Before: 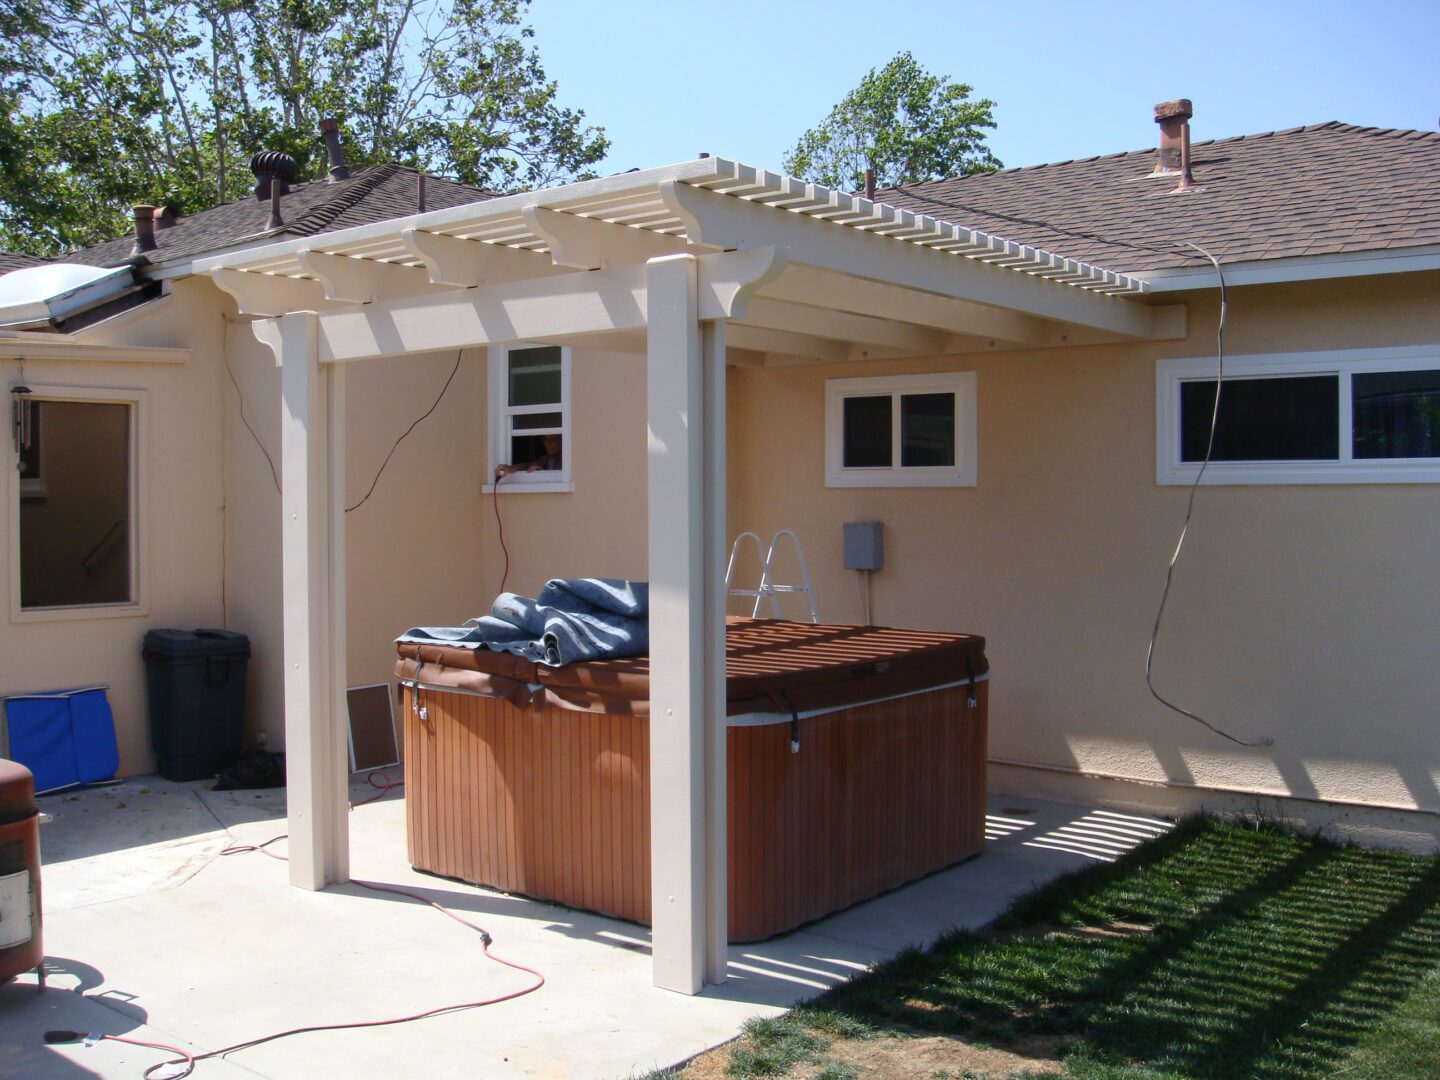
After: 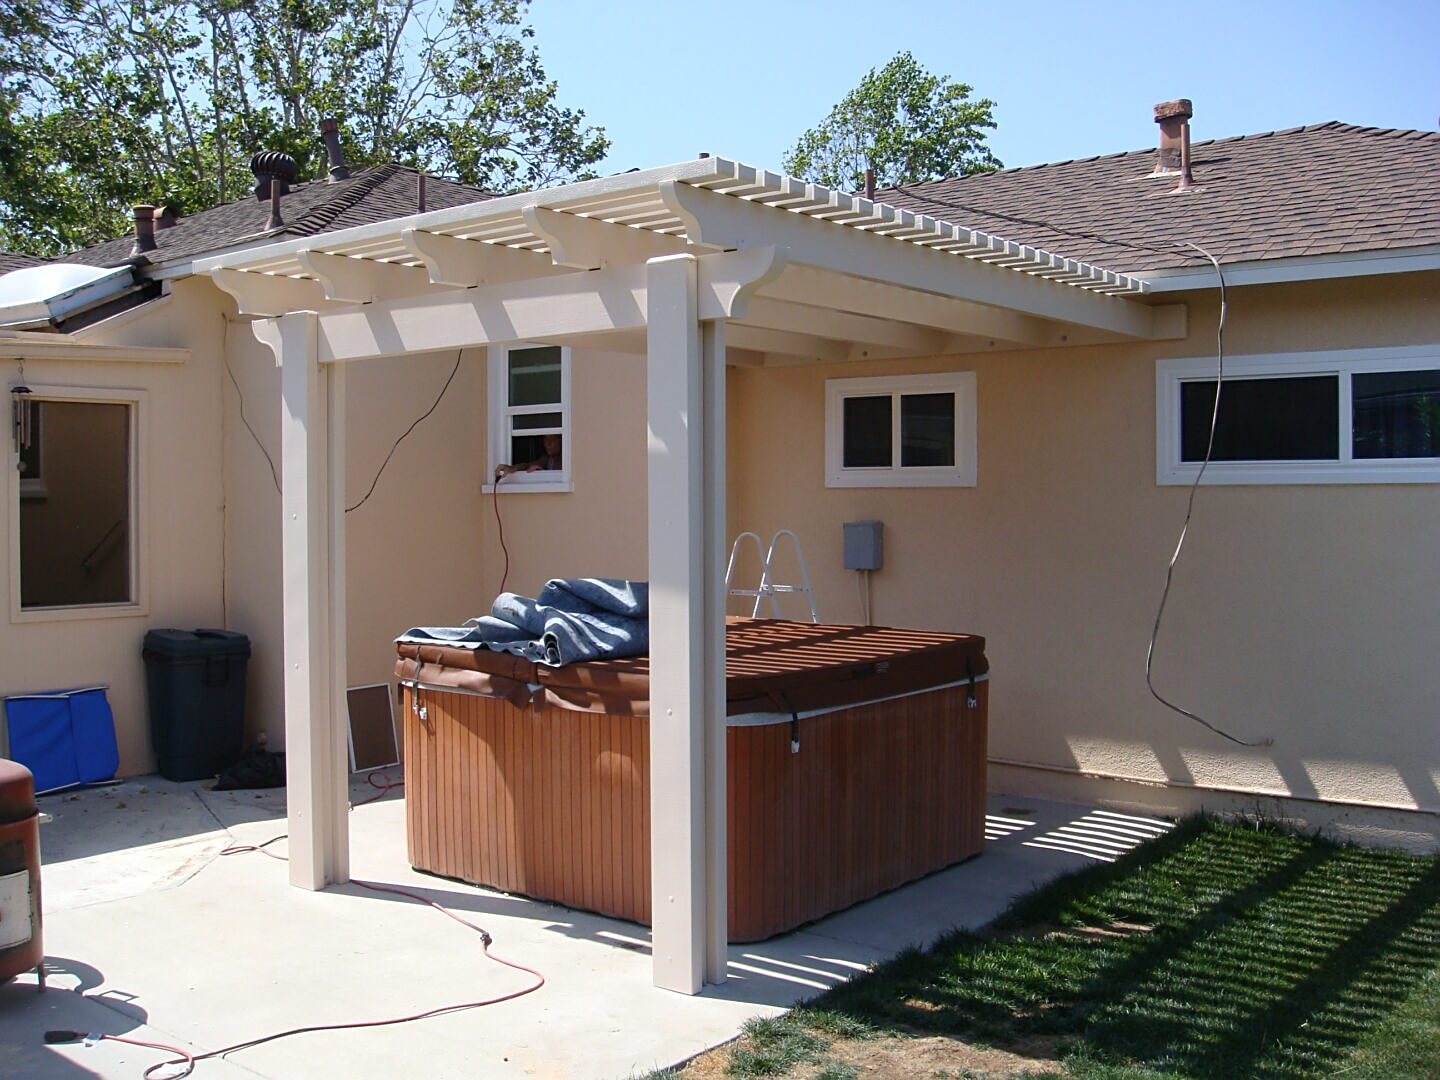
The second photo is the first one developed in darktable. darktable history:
exposure: black level correction 0, compensate exposure bias true, compensate highlight preservation false
sharpen: on, module defaults
